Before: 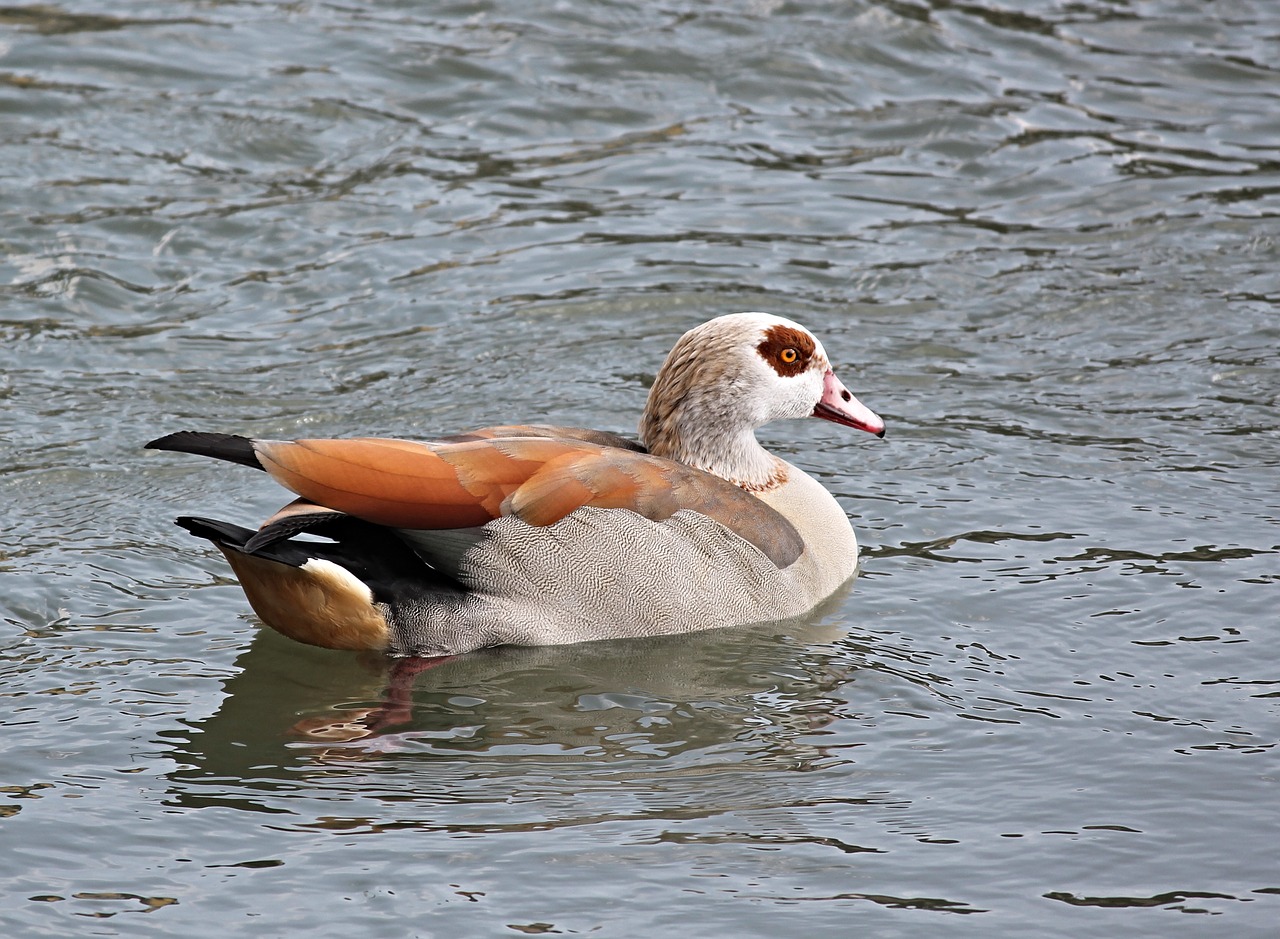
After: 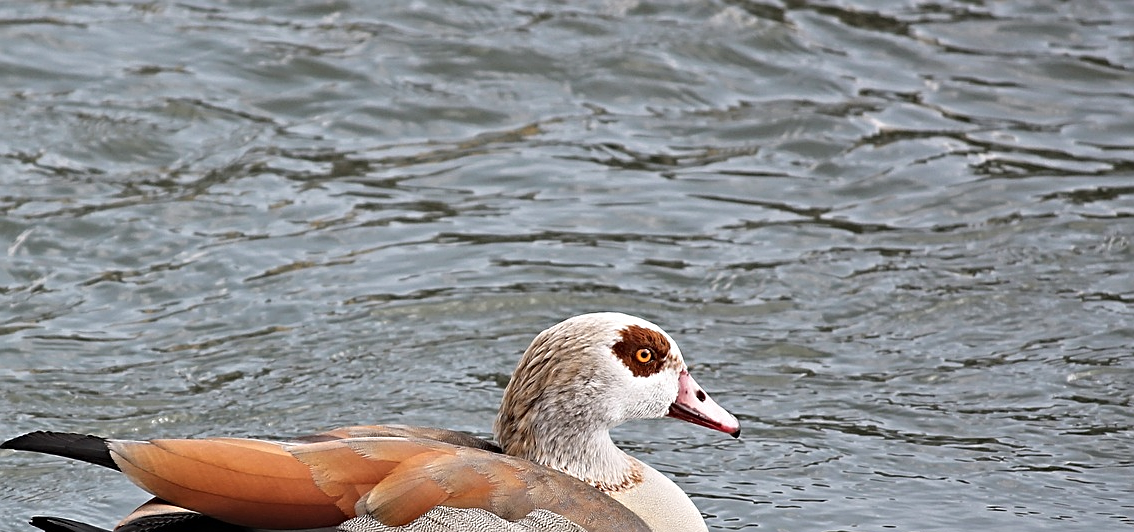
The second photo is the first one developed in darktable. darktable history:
sharpen: on, module defaults
crop and rotate: left 11.343%, bottom 43.287%
contrast brightness saturation: saturation -0.061
